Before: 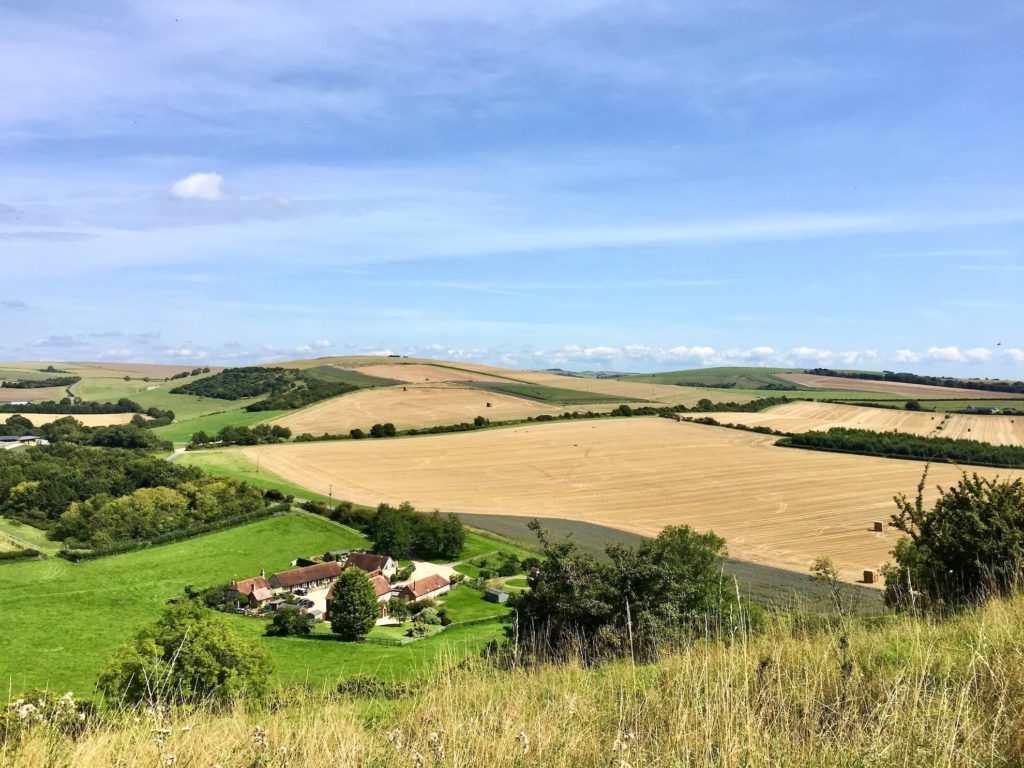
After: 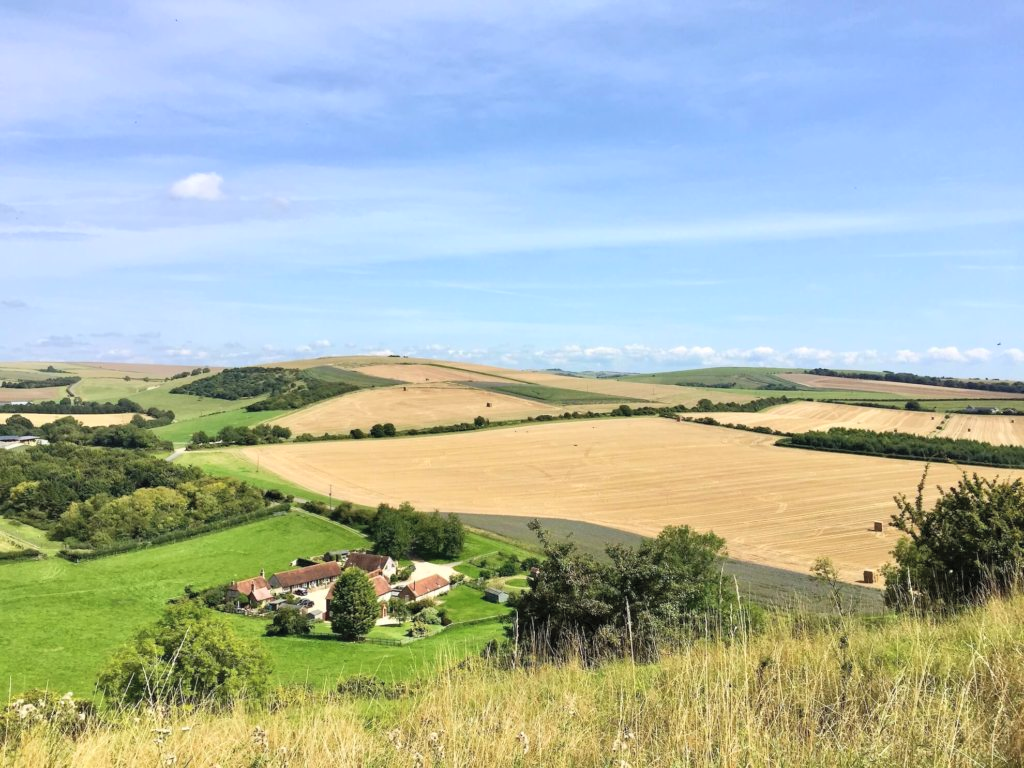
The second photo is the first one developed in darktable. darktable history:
tone equalizer: on, module defaults
contrast brightness saturation: brightness 0.13
